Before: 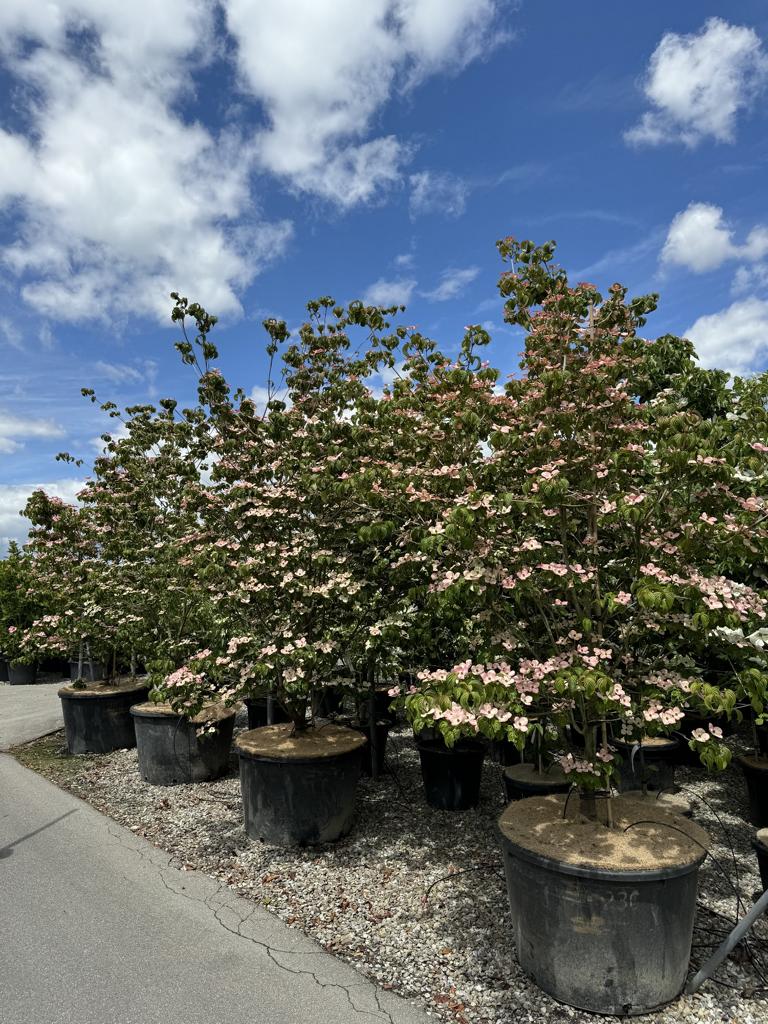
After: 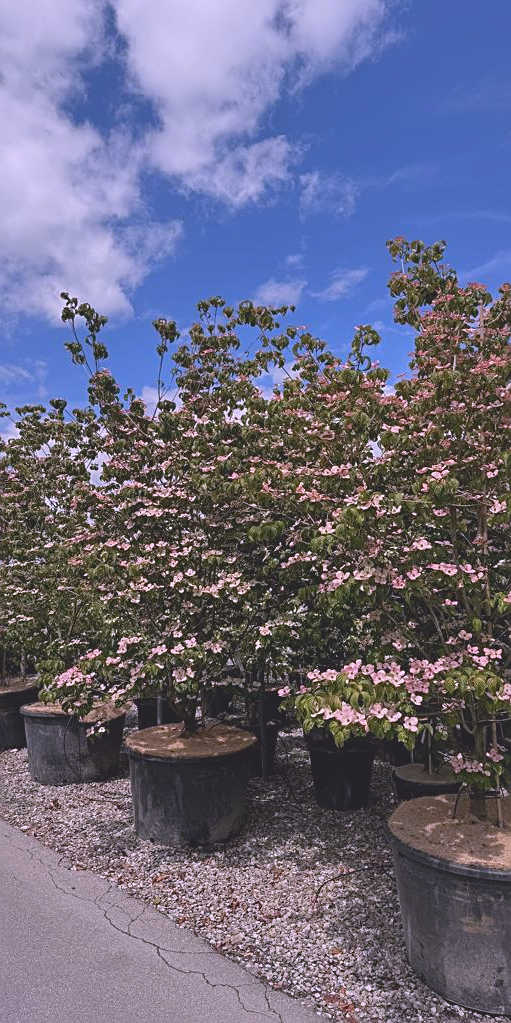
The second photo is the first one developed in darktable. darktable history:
crop and rotate: left 14.385%, right 18.948%
color zones: curves: ch1 [(0, 0.513) (0.143, 0.524) (0.286, 0.511) (0.429, 0.506) (0.571, 0.503) (0.714, 0.503) (0.857, 0.508) (1, 0.513)]
sharpen: on, module defaults
color correction: highlights a* 15.46, highlights b* -20.56
contrast brightness saturation: contrast -0.28
